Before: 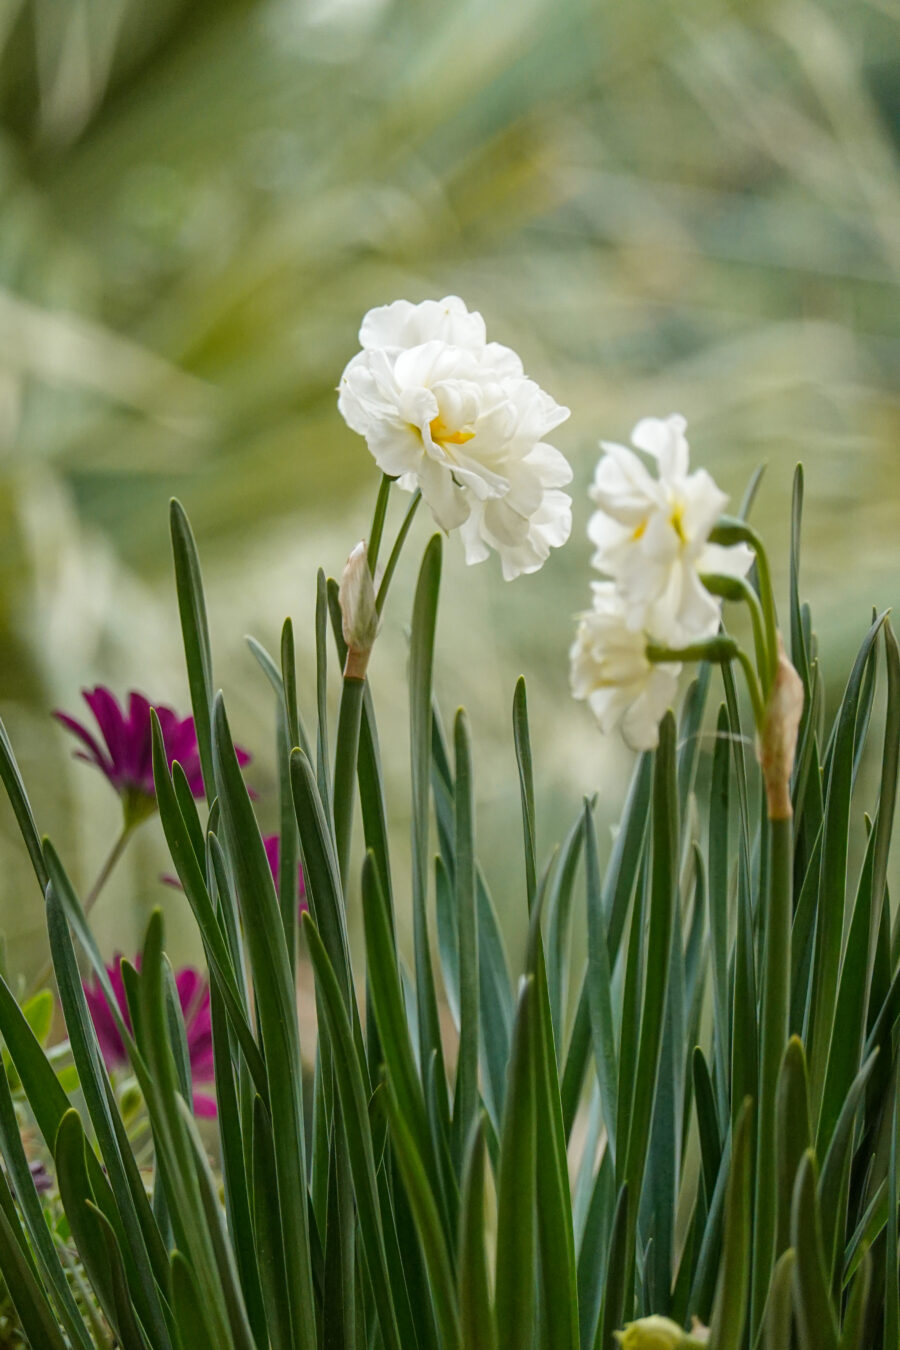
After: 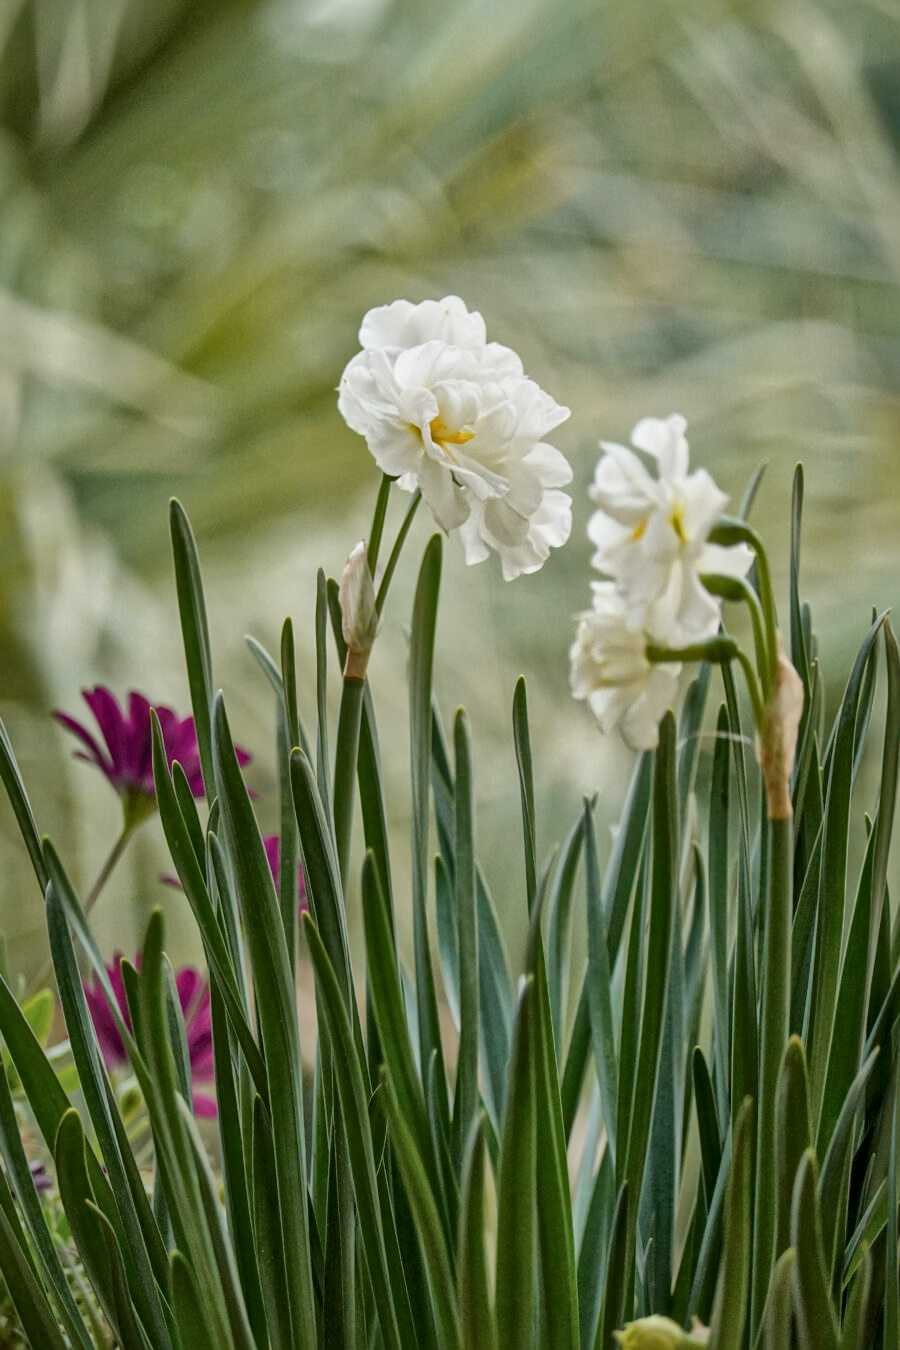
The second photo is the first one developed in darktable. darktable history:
color balance: contrast -15%
local contrast: mode bilateral grid, contrast 20, coarseness 19, detail 163%, midtone range 0.2
